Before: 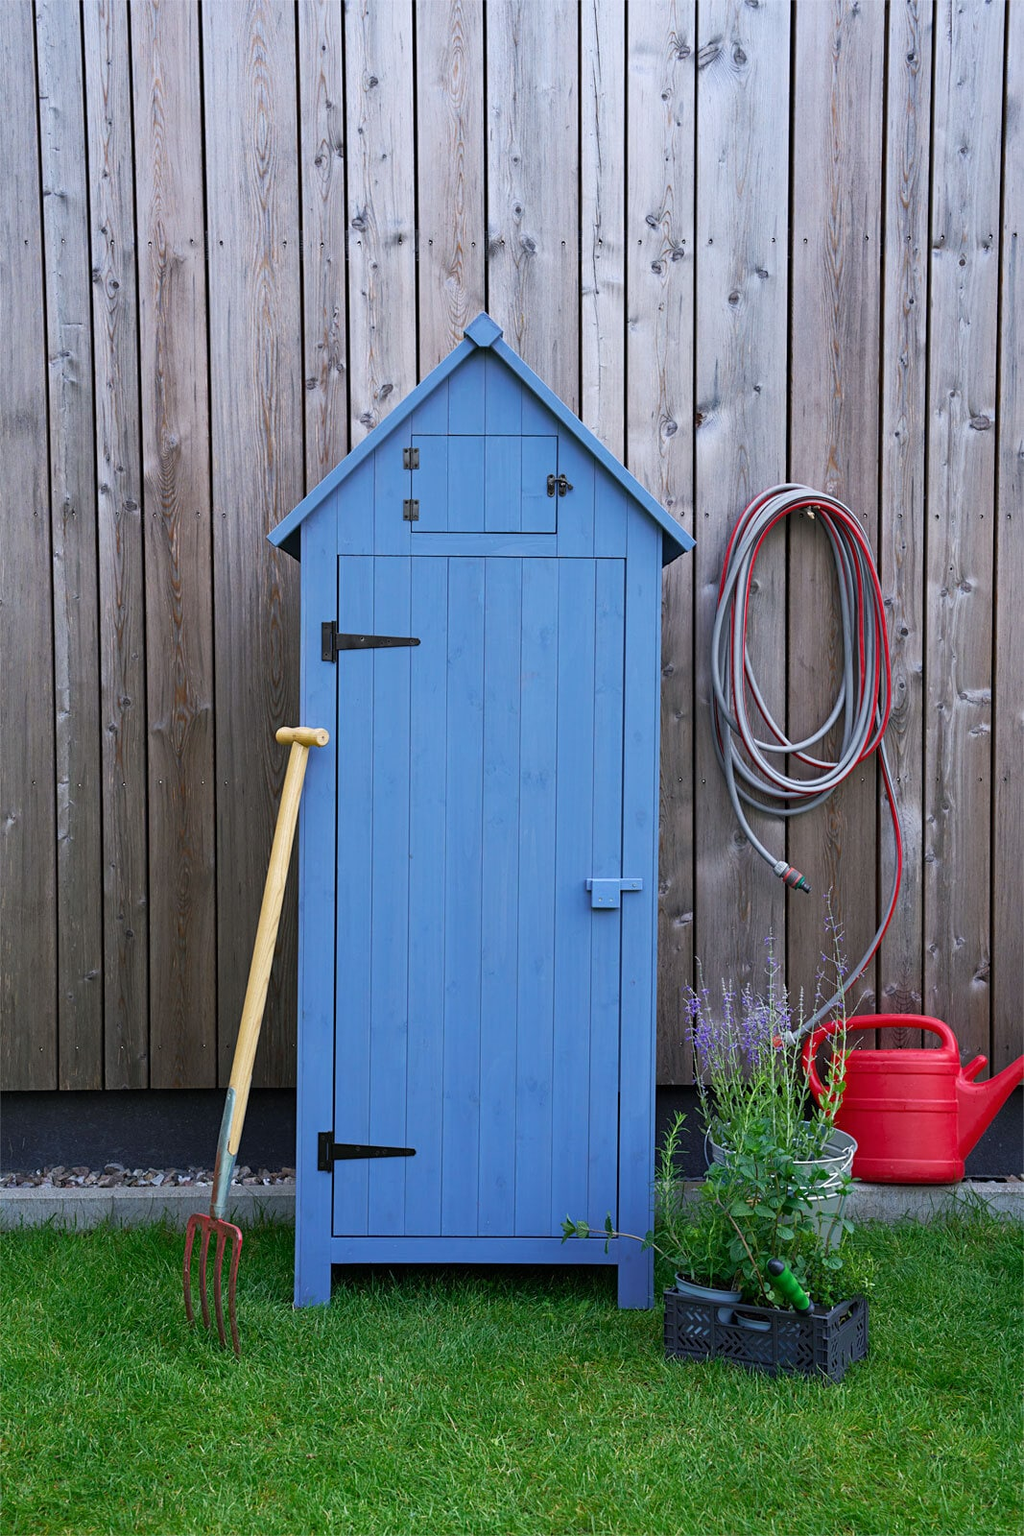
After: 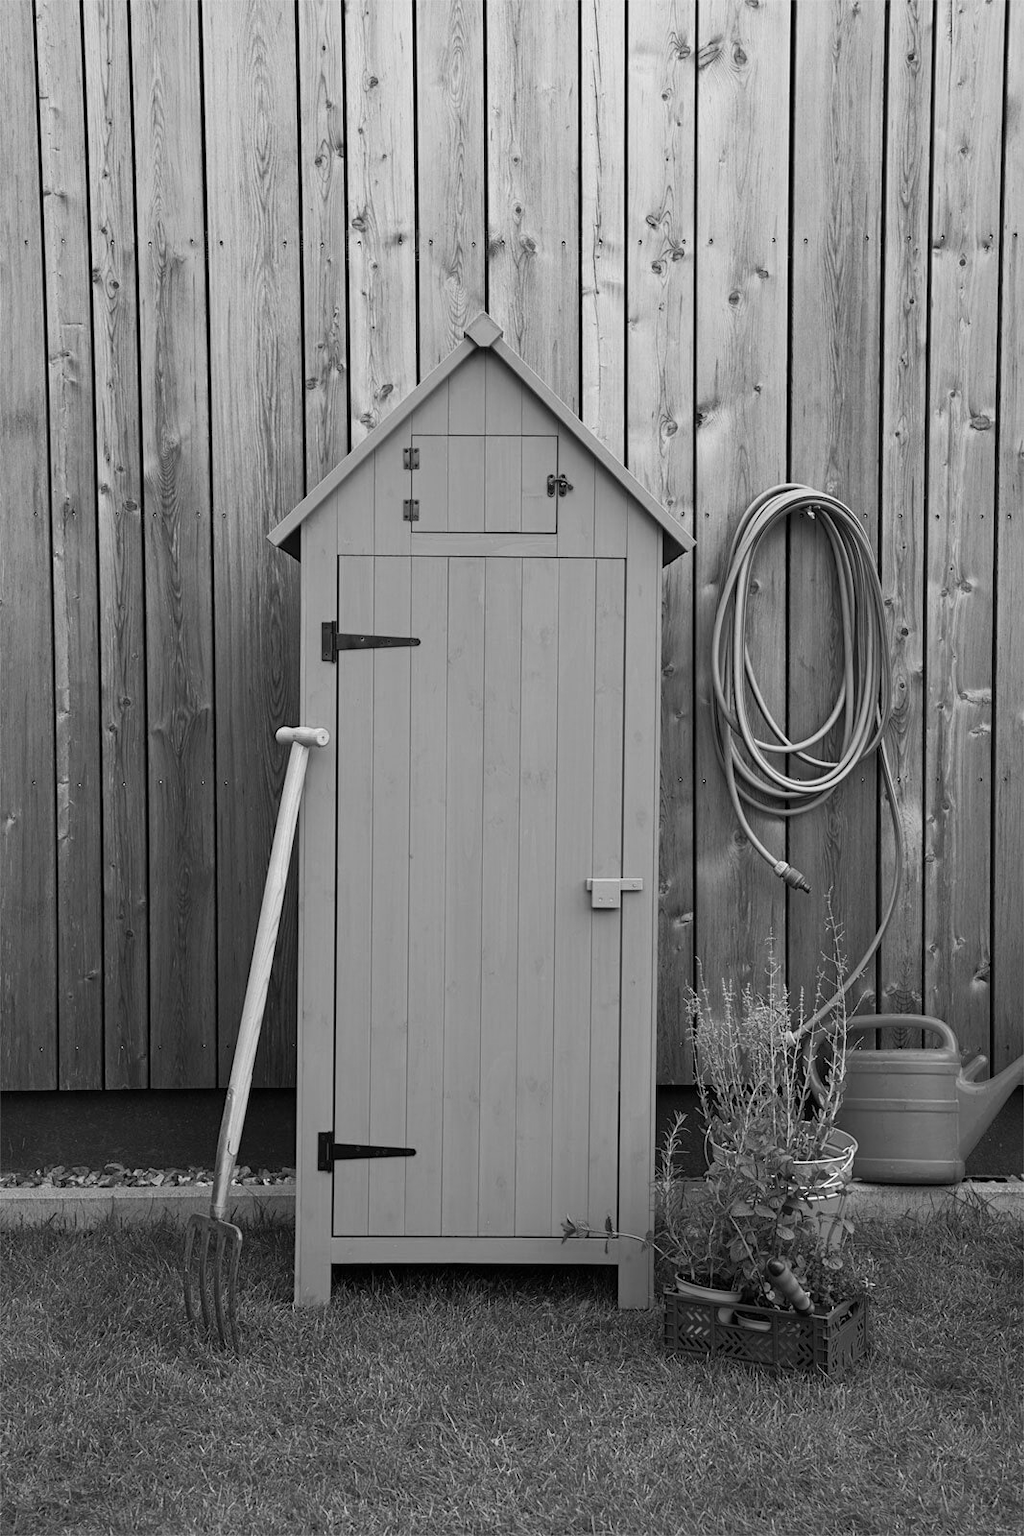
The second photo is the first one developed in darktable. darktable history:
color correction: saturation 1.8
color calibration: output gray [0.267, 0.423, 0.261, 0], illuminant same as pipeline (D50), adaptation none (bypass)
